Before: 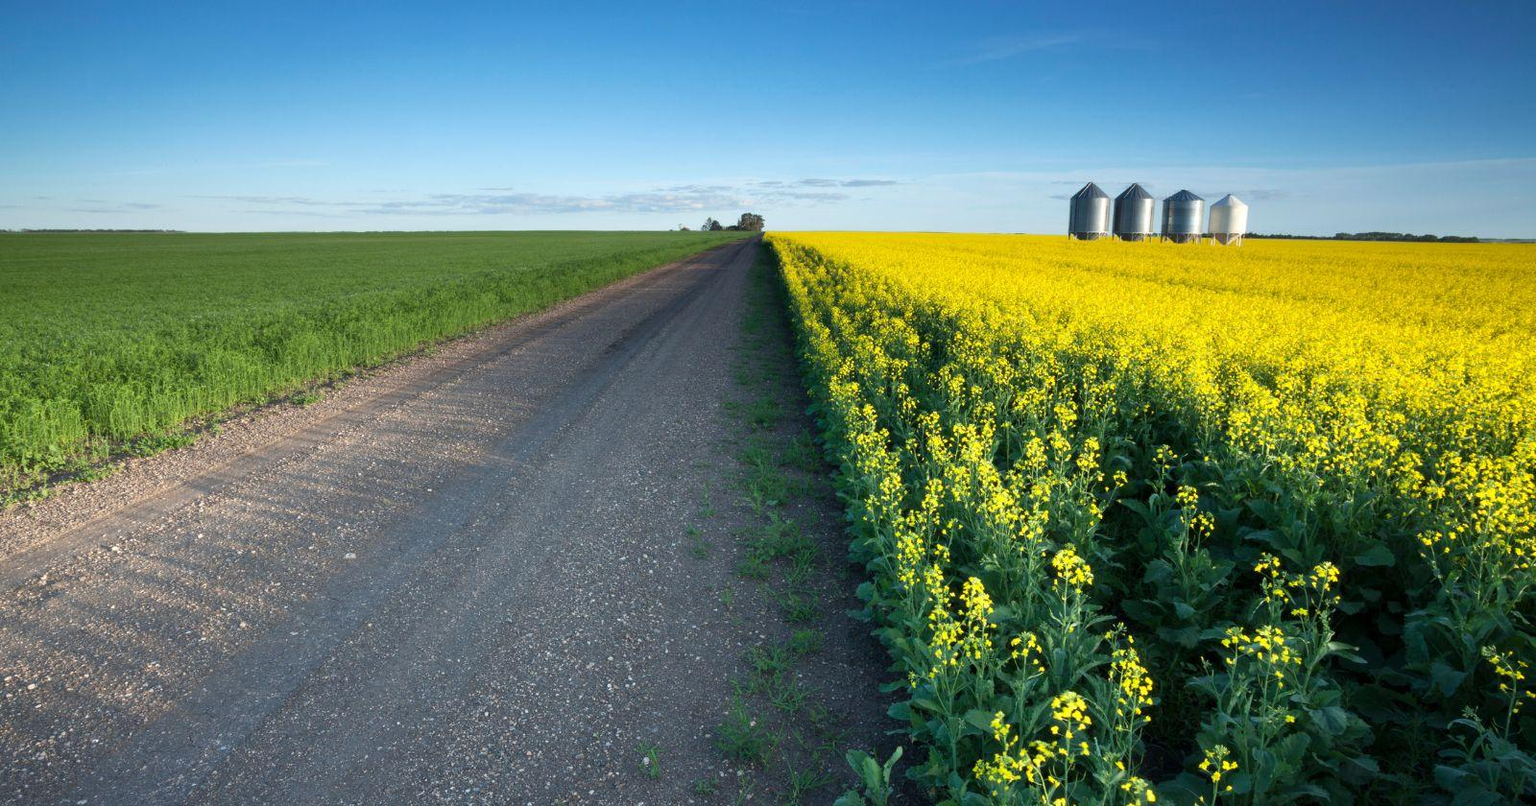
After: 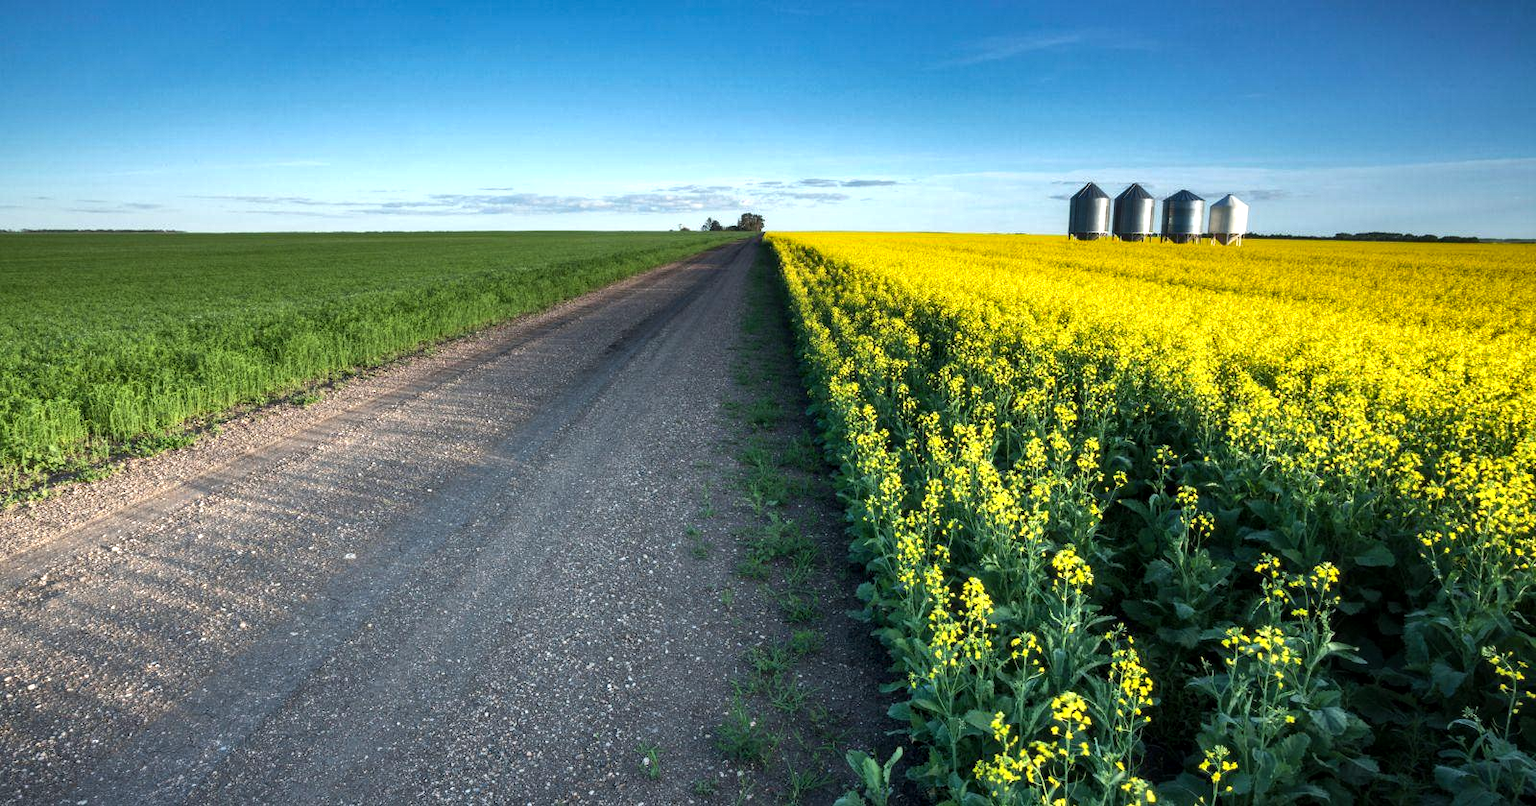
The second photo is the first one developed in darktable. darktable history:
rgb levels: preserve colors max RGB
shadows and highlights: shadows 30.63, highlights -63.22, shadows color adjustment 98%, highlights color adjustment 58.61%, soften with gaussian
local contrast: on, module defaults
tone equalizer: -8 EV -0.417 EV, -7 EV -0.389 EV, -6 EV -0.333 EV, -5 EV -0.222 EV, -3 EV 0.222 EV, -2 EV 0.333 EV, -1 EV 0.389 EV, +0 EV 0.417 EV, edges refinement/feathering 500, mask exposure compensation -1.57 EV, preserve details no
